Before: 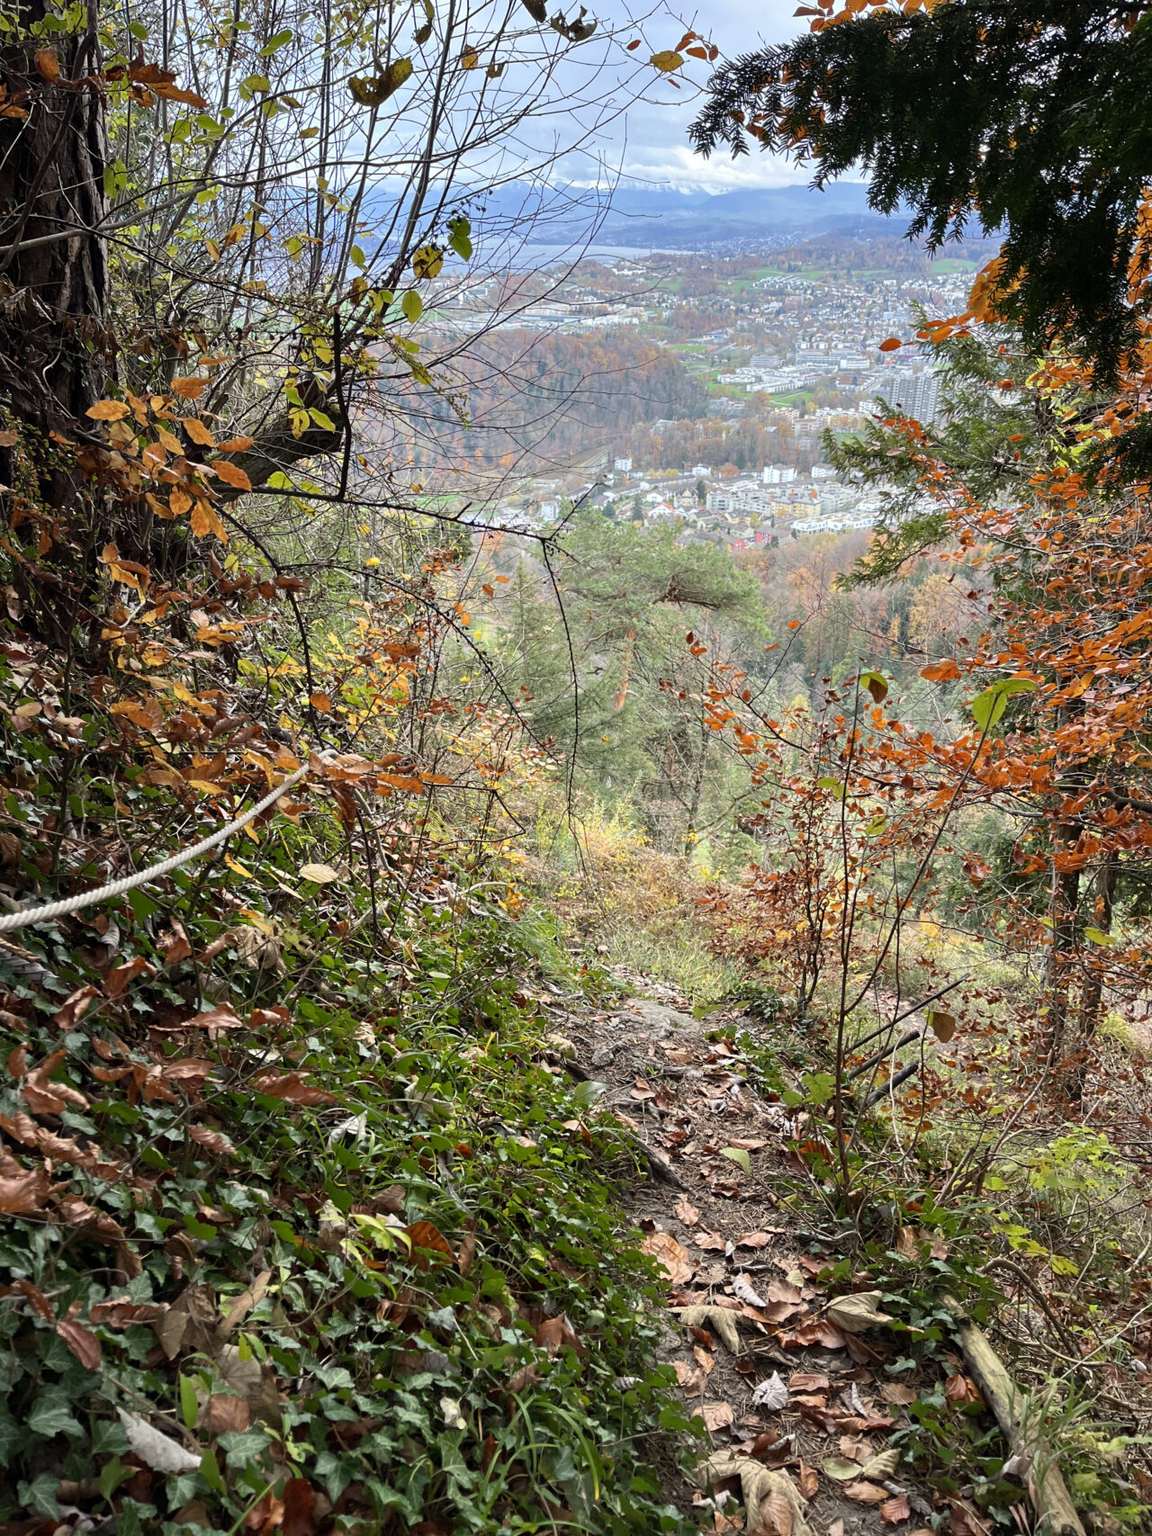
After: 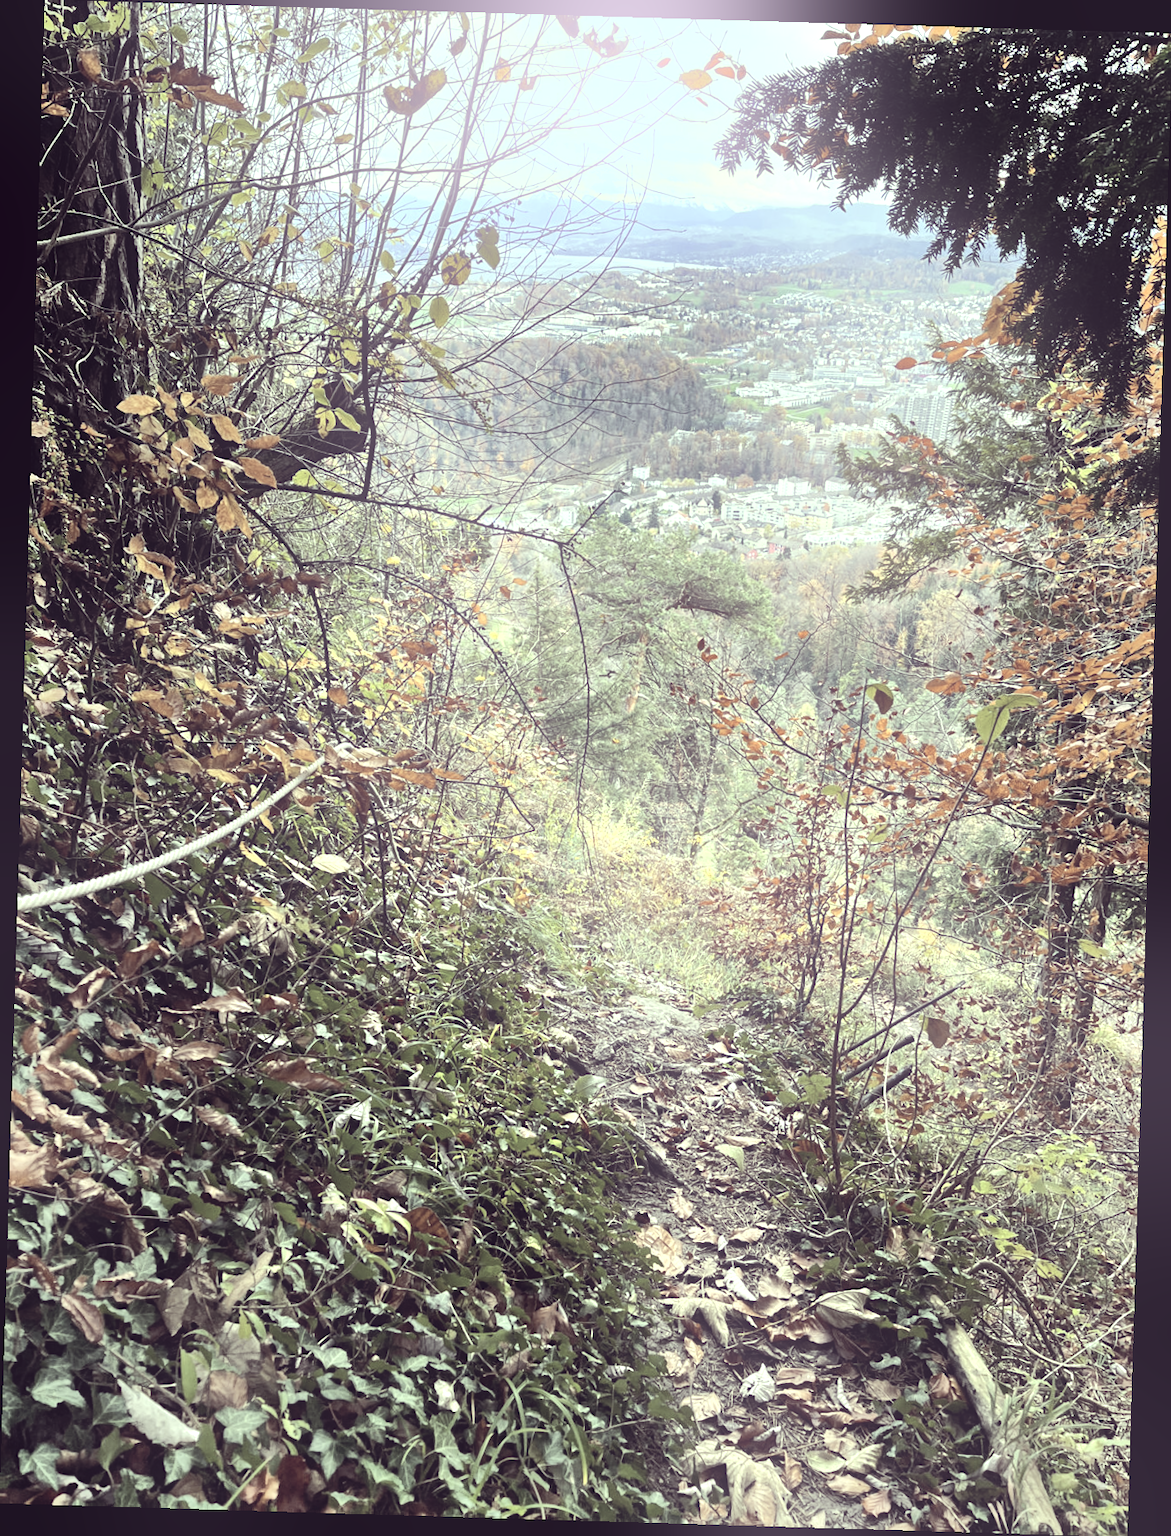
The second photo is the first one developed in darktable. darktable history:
tone equalizer: -8 EV -0.75 EV, -7 EV -0.7 EV, -6 EV -0.6 EV, -5 EV -0.4 EV, -3 EV 0.4 EV, -2 EV 0.6 EV, -1 EV 0.7 EV, +0 EV 0.75 EV, edges refinement/feathering 500, mask exposure compensation -1.57 EV, preserve details no
shadows and highlights: shadows 60, highlights -60.23, soften with gaussian
rotate and perspective: rotation 1.72°, automatic cropping off
color correction: highlights a* -20.17, highlights b* 20.27, shadows a* 20.03, shadows b* -20.46, saturation 0.43
bloom: on, module defaults
